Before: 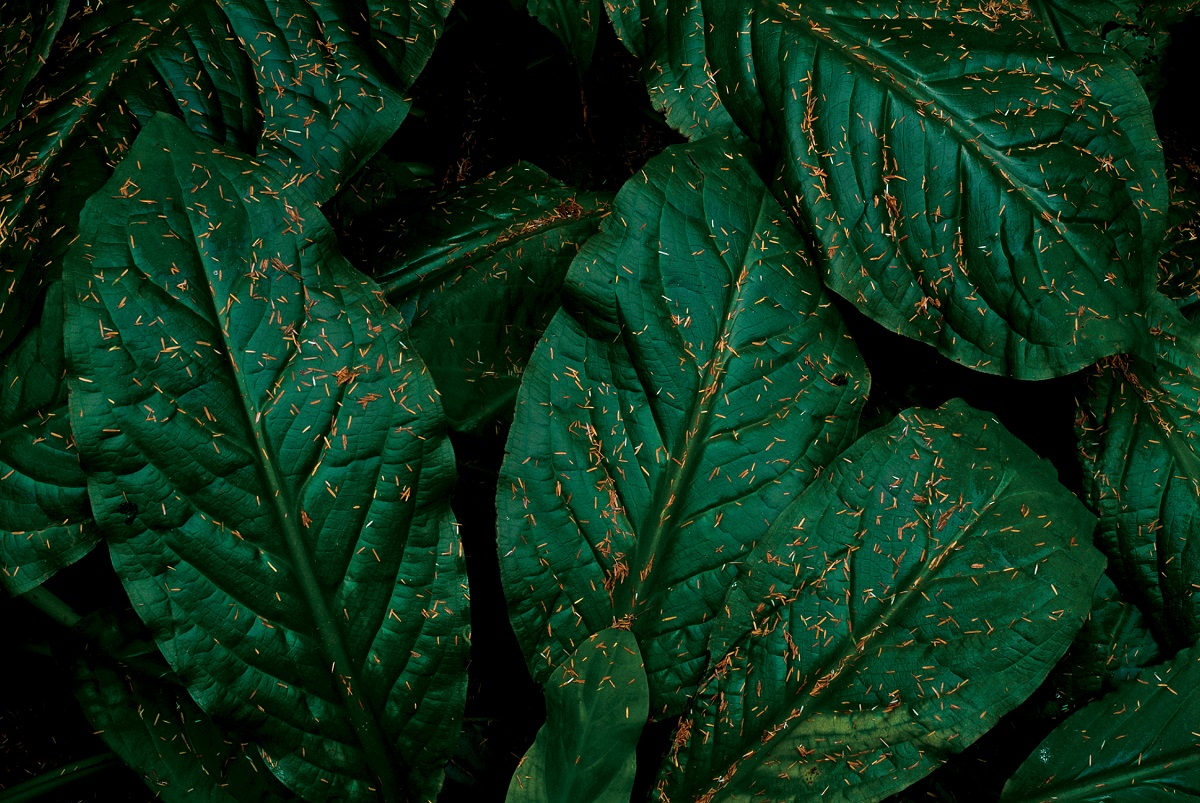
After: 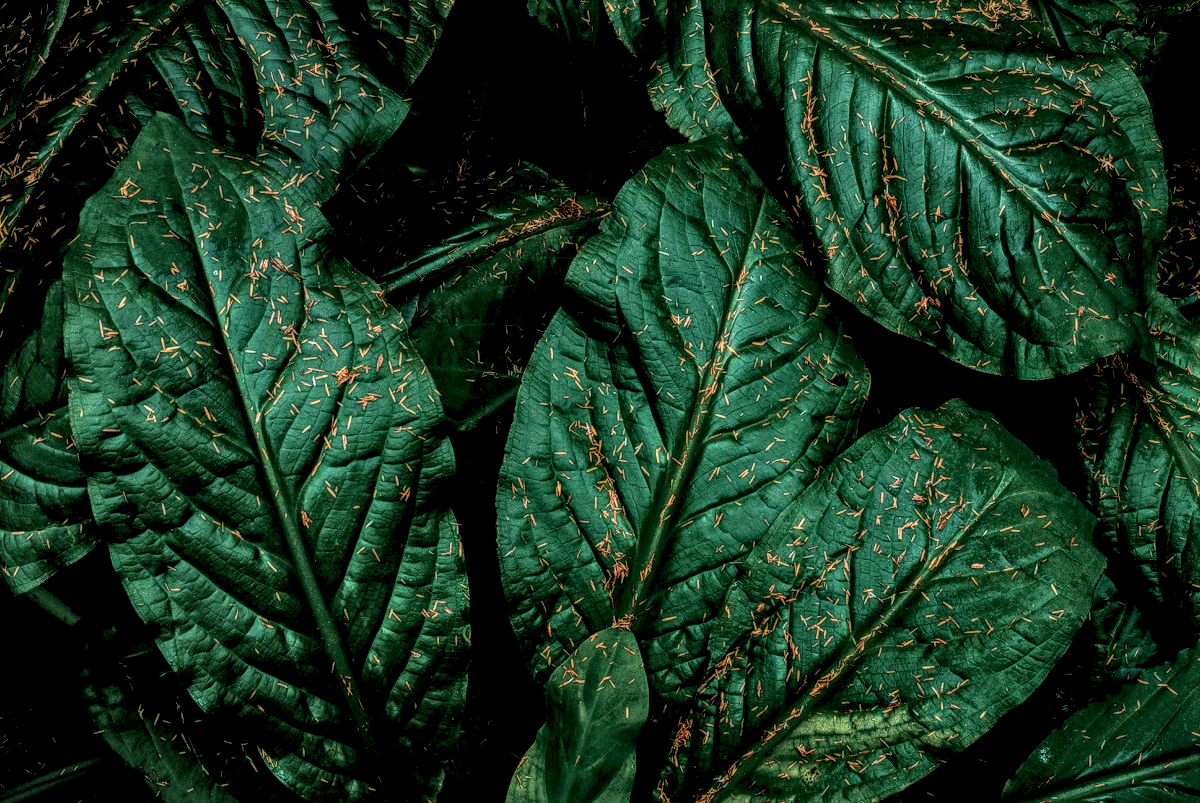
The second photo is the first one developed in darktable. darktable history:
local contrast: highlights 1%, shadows 3%, detail 300%, midtone range 0.293
